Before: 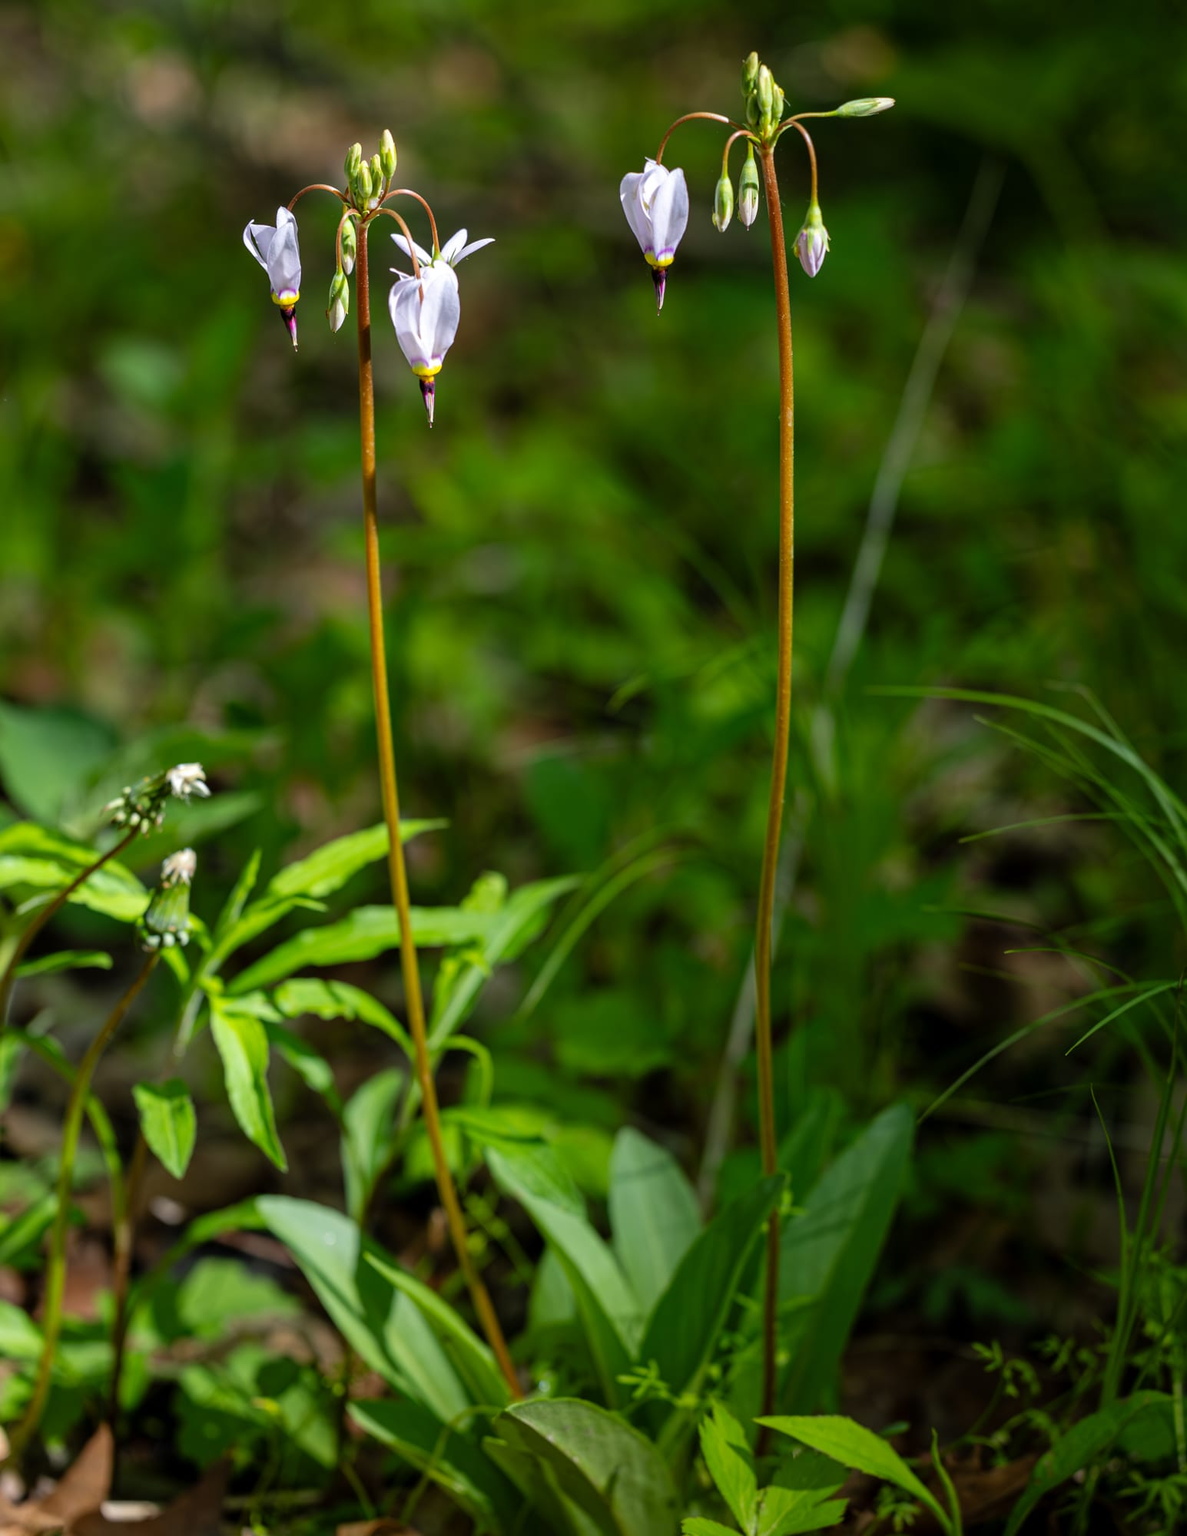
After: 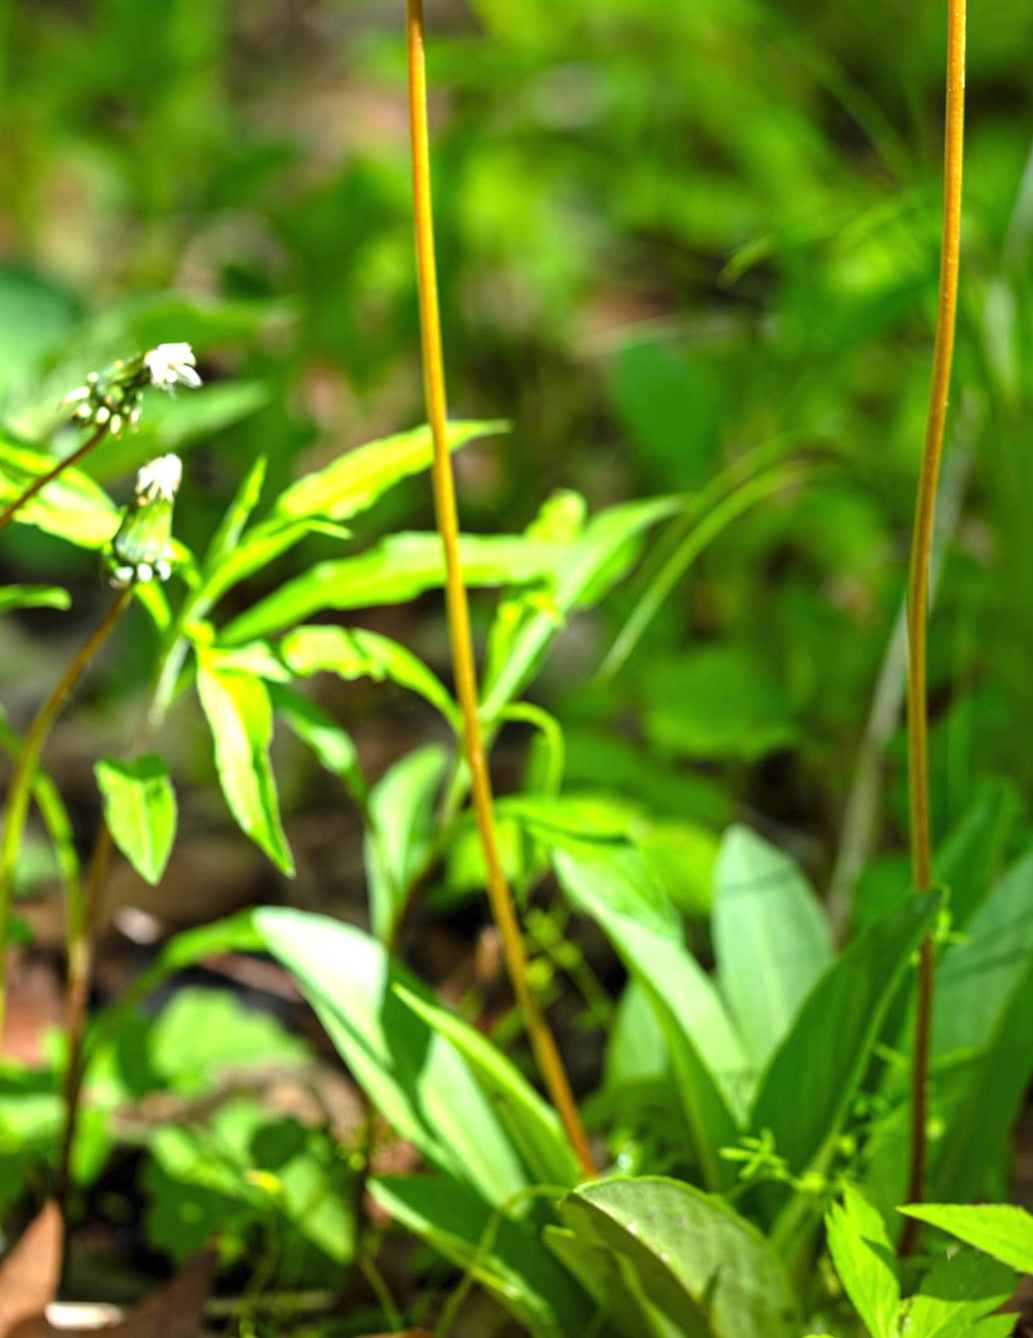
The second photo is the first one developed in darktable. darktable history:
exposure: black level correction 0, exposure 1.45 EV, compensate exposure bias true, compensate highlight preservation false
crop and rotate: angle -0.82°, left 3.85%, top 31.828%, right 27.992%
